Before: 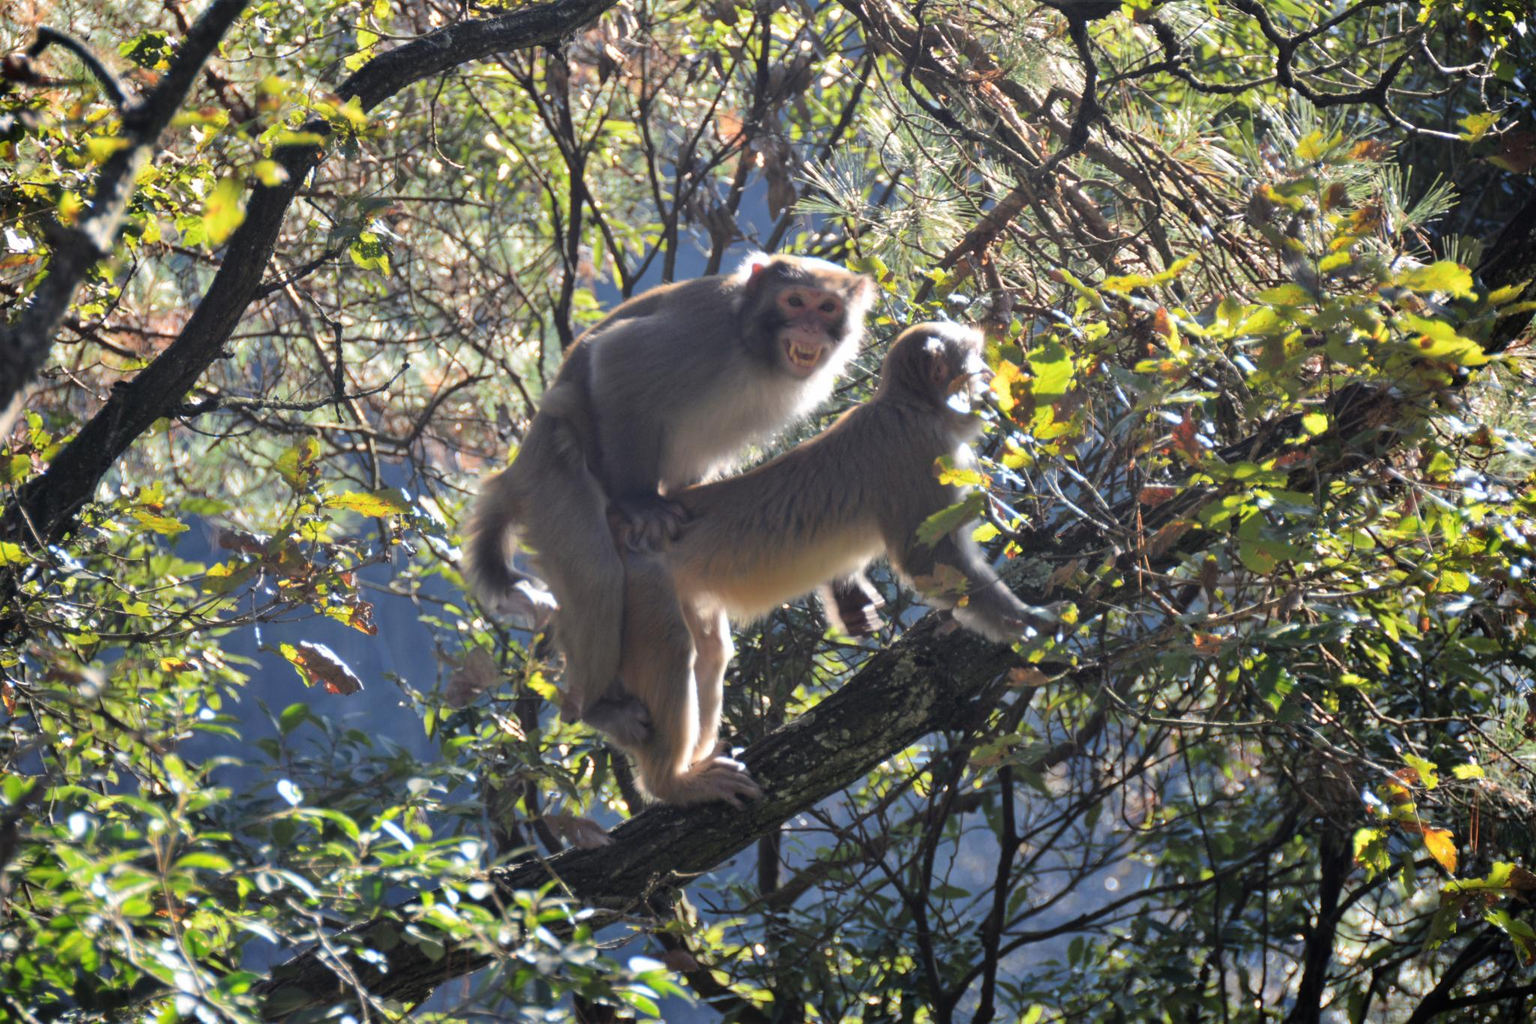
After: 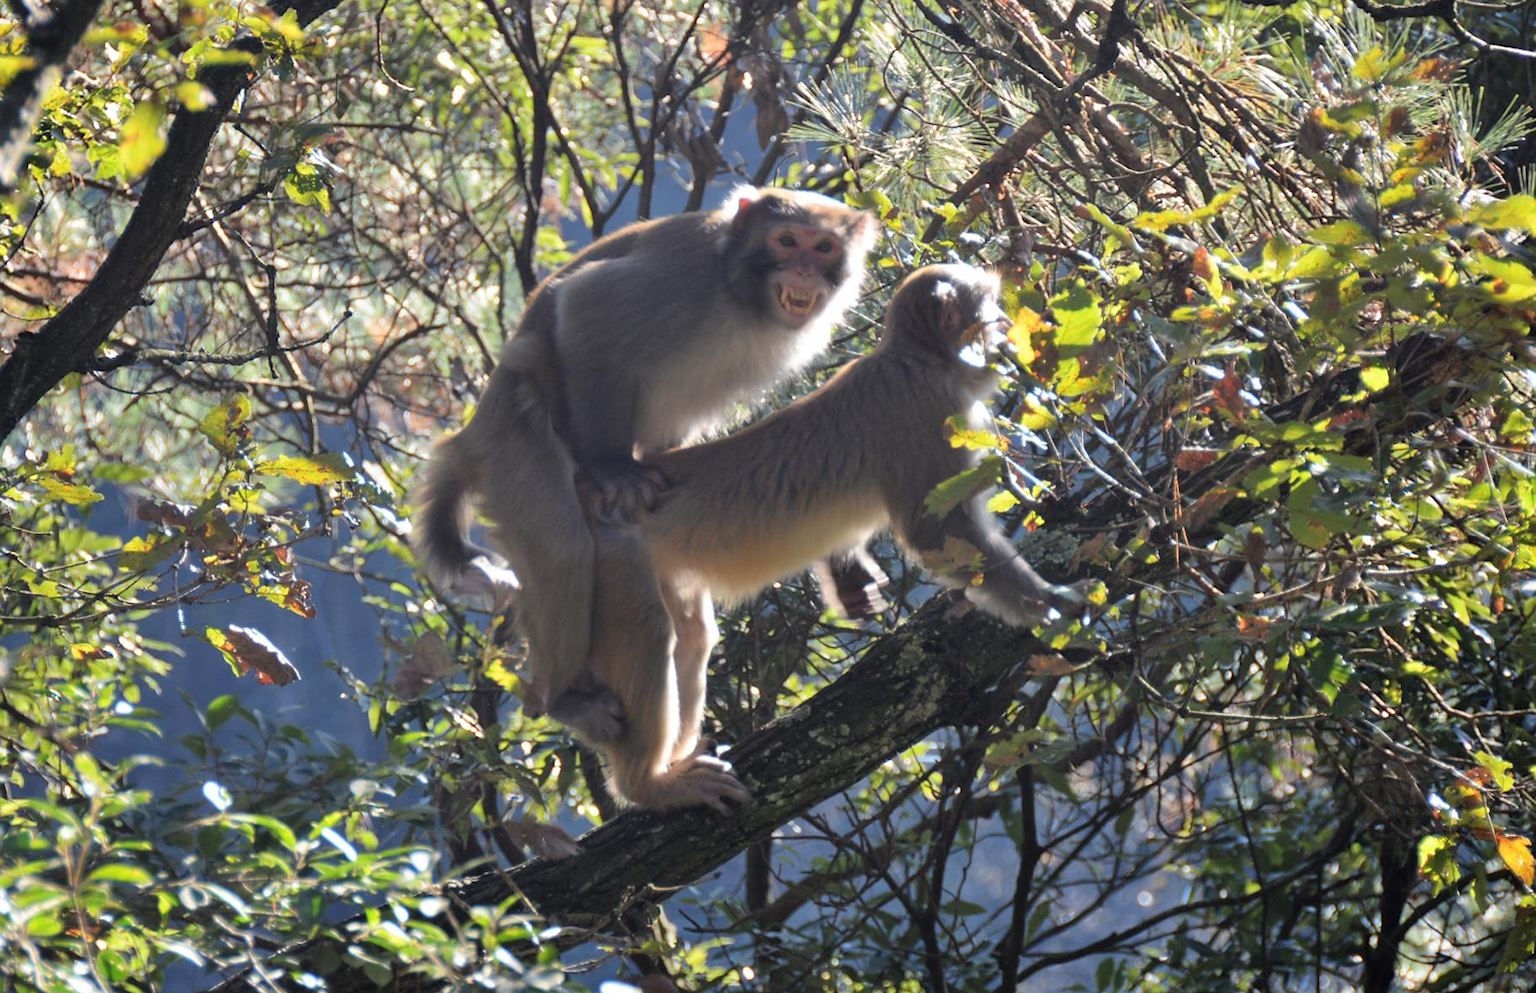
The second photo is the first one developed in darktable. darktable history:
rotate and perspective: rotation -2°, crop left 0.022, crop right 0.978, crop top 0.049, crop bottom 0.951
sharpen: radius 0.969, amount 0.604
crop and rotate: angle -1.96°, left 3.097%, top 4.154%, right 1.586%, bottom 0.529%
